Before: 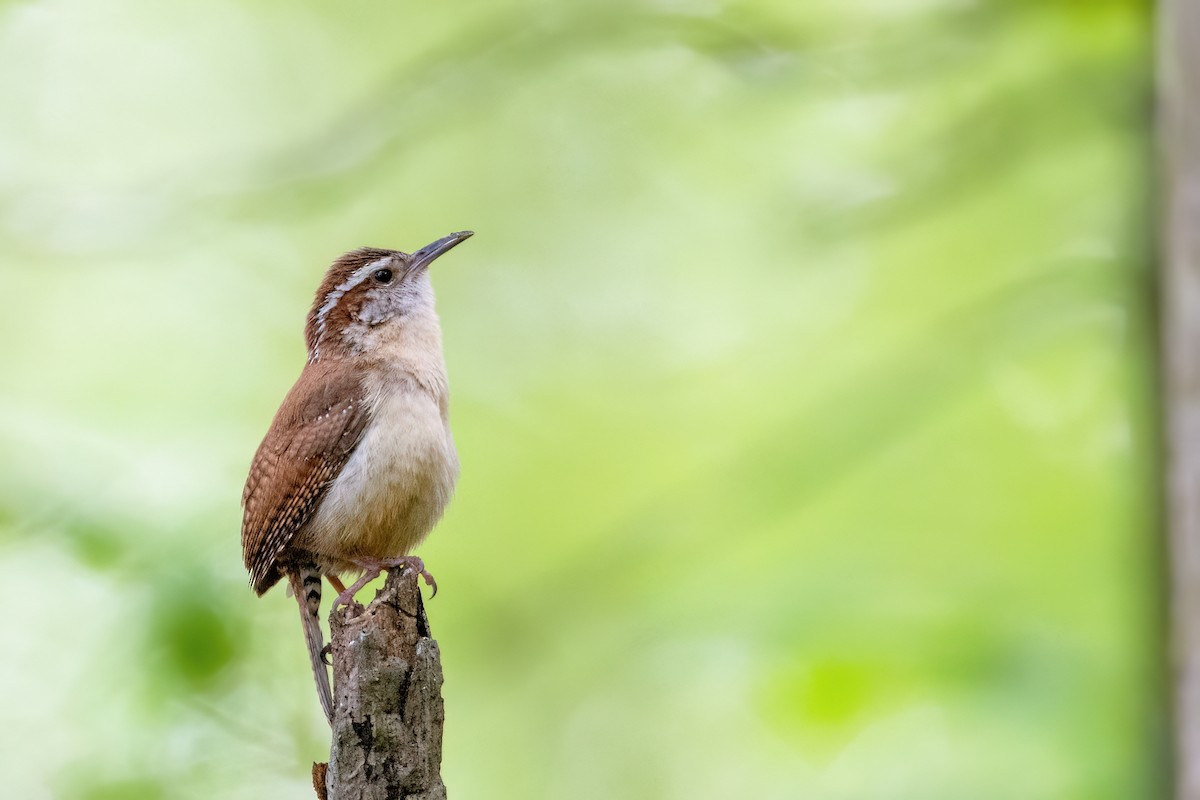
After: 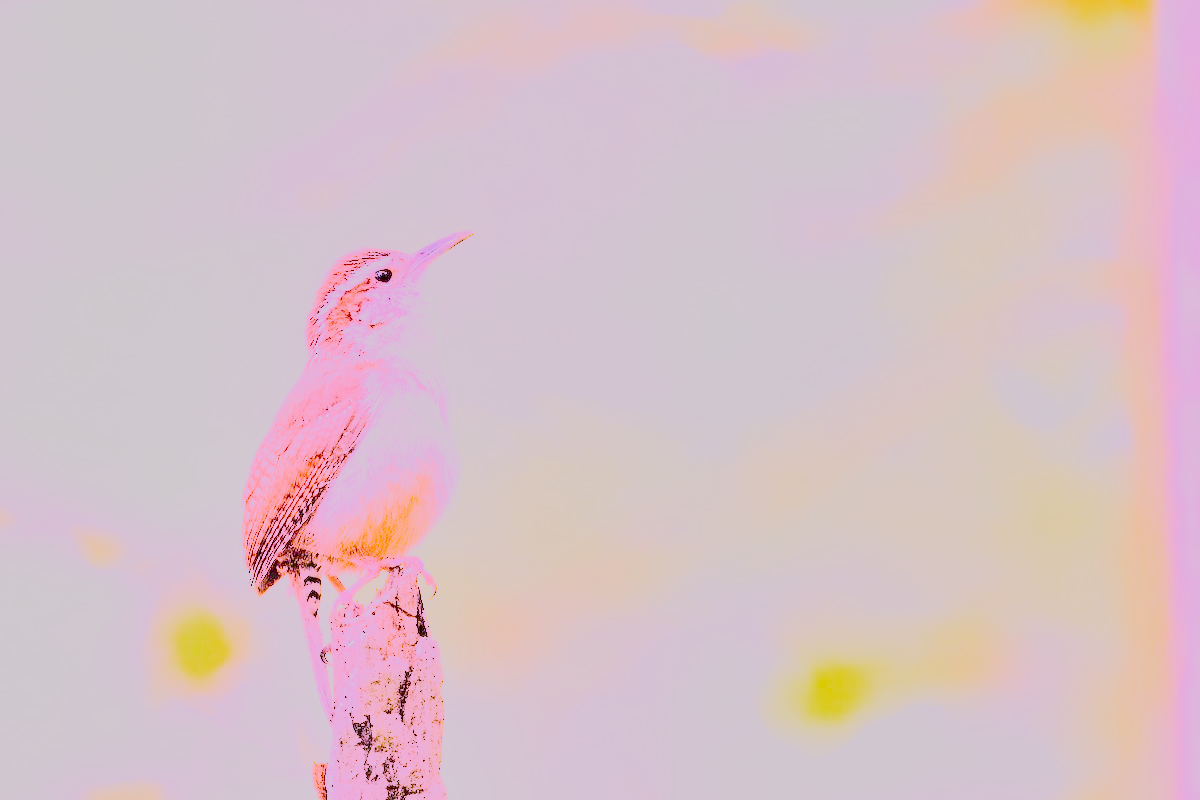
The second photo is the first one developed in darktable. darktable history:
white balance: red 1.828, blue 1.8
highlight reconstruction: iterations 1, diameter of reconstruction 64 px
exposure: black level correction 0, exposure 0.7 EV, compensate exposure bias true, compensate highlight preservation false
filmic rgb: black relative exposure -7.65 EV, white relative exposure 4.56 EV, hardness 3.61, contrast 0.812, color science v6 (2022)
base curve: curves: ch0 [(0, 0) (0.026, 0.03) (0.109, 0.232) (0.351, 0.748) (0.669, 0.968) (1, 1)]
shadows and highlights: soften with gaussian
tone curve: curves: ch0 [(0, 0) (0.08, 0.04) (0.17, 0.11) (0.5, 0.5) (0.83, 0.89) (0.92, 0.96) (1, 1)], preserve colors none
color balance rgb: linear chroma grading › global chroma -5.5%
color balance: lift [1, 1.007, 1, 1]
